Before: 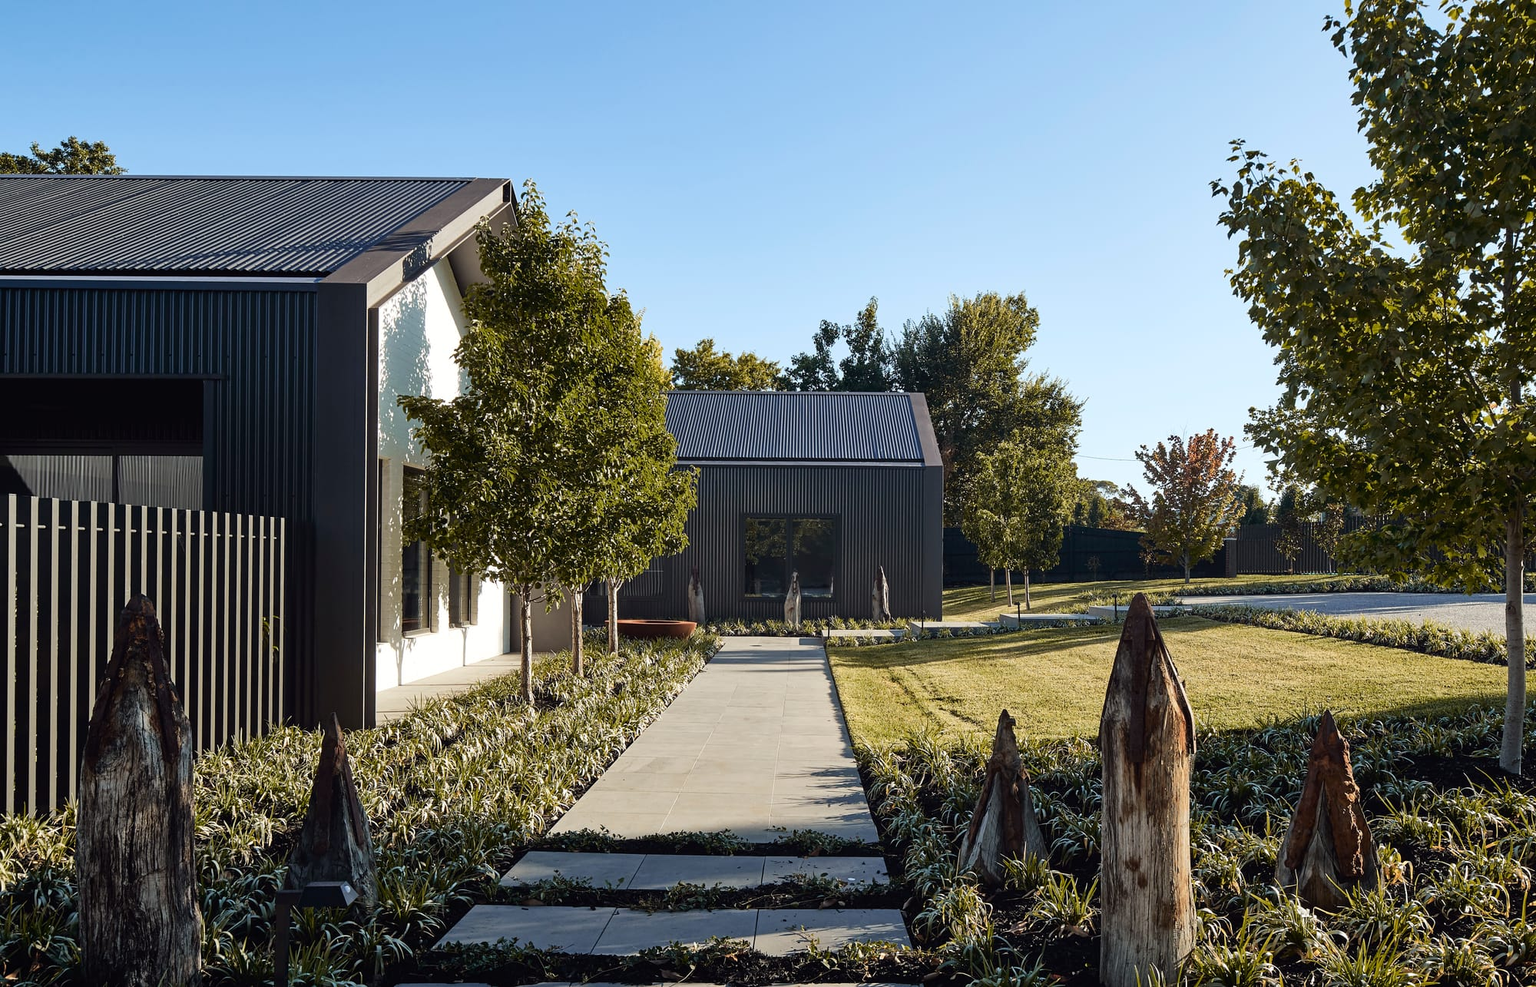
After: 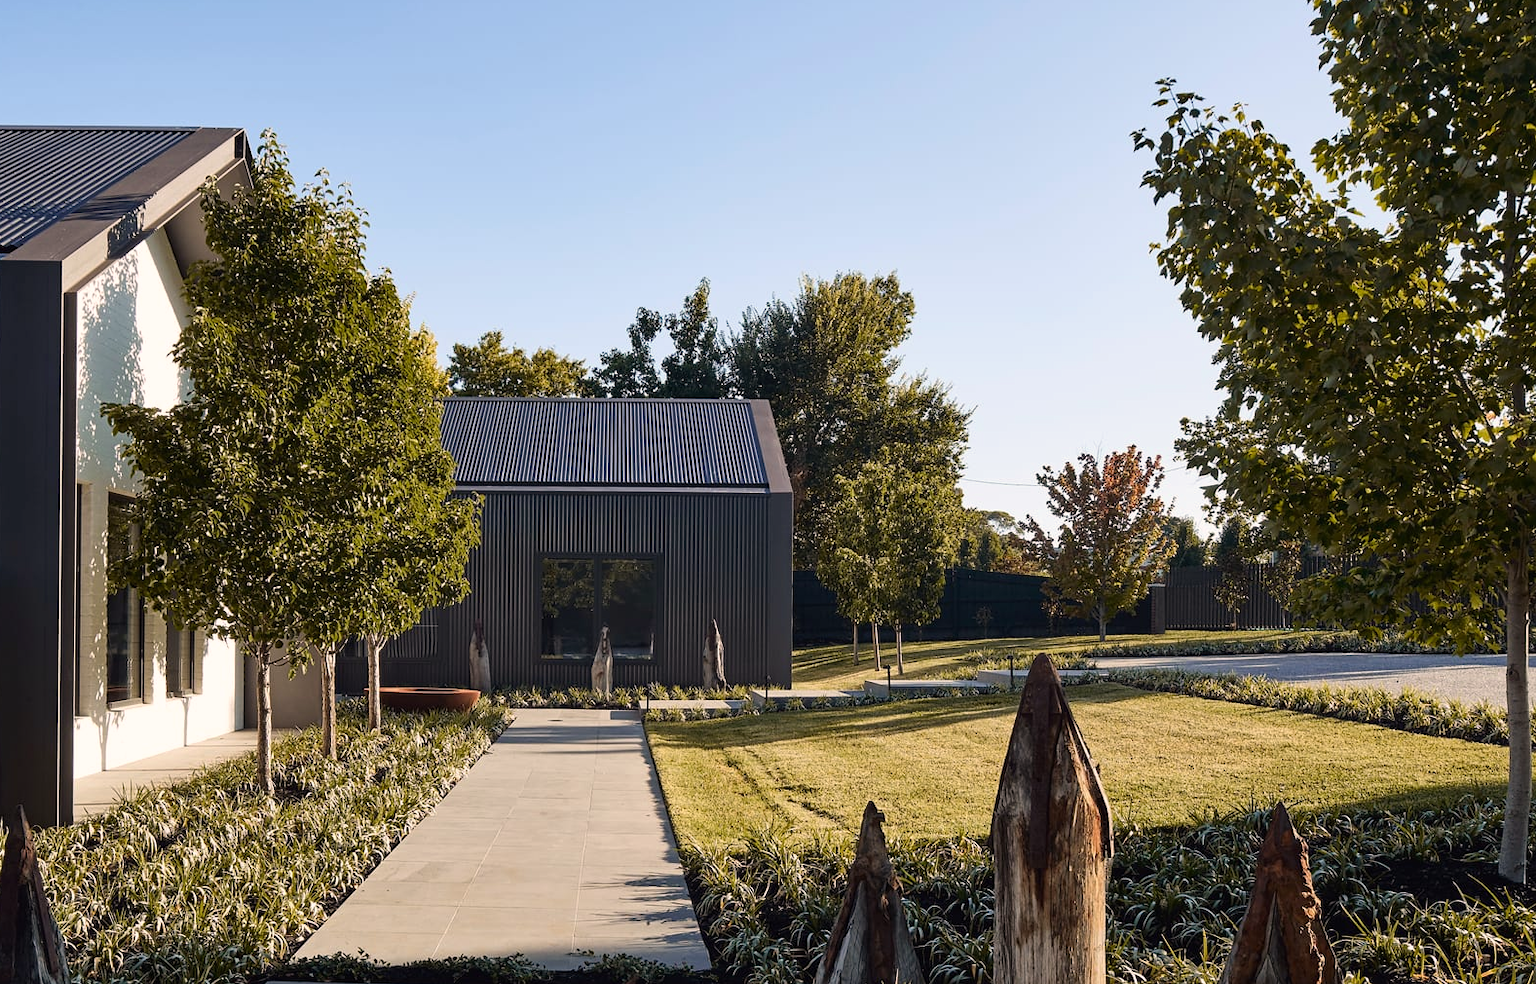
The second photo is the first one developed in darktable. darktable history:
color correction: highlights a* 5.81, highlights b* 4.84
crop and rotate: left 20.74%, top 7.912%, right 0.375%, bottom 13.378%
